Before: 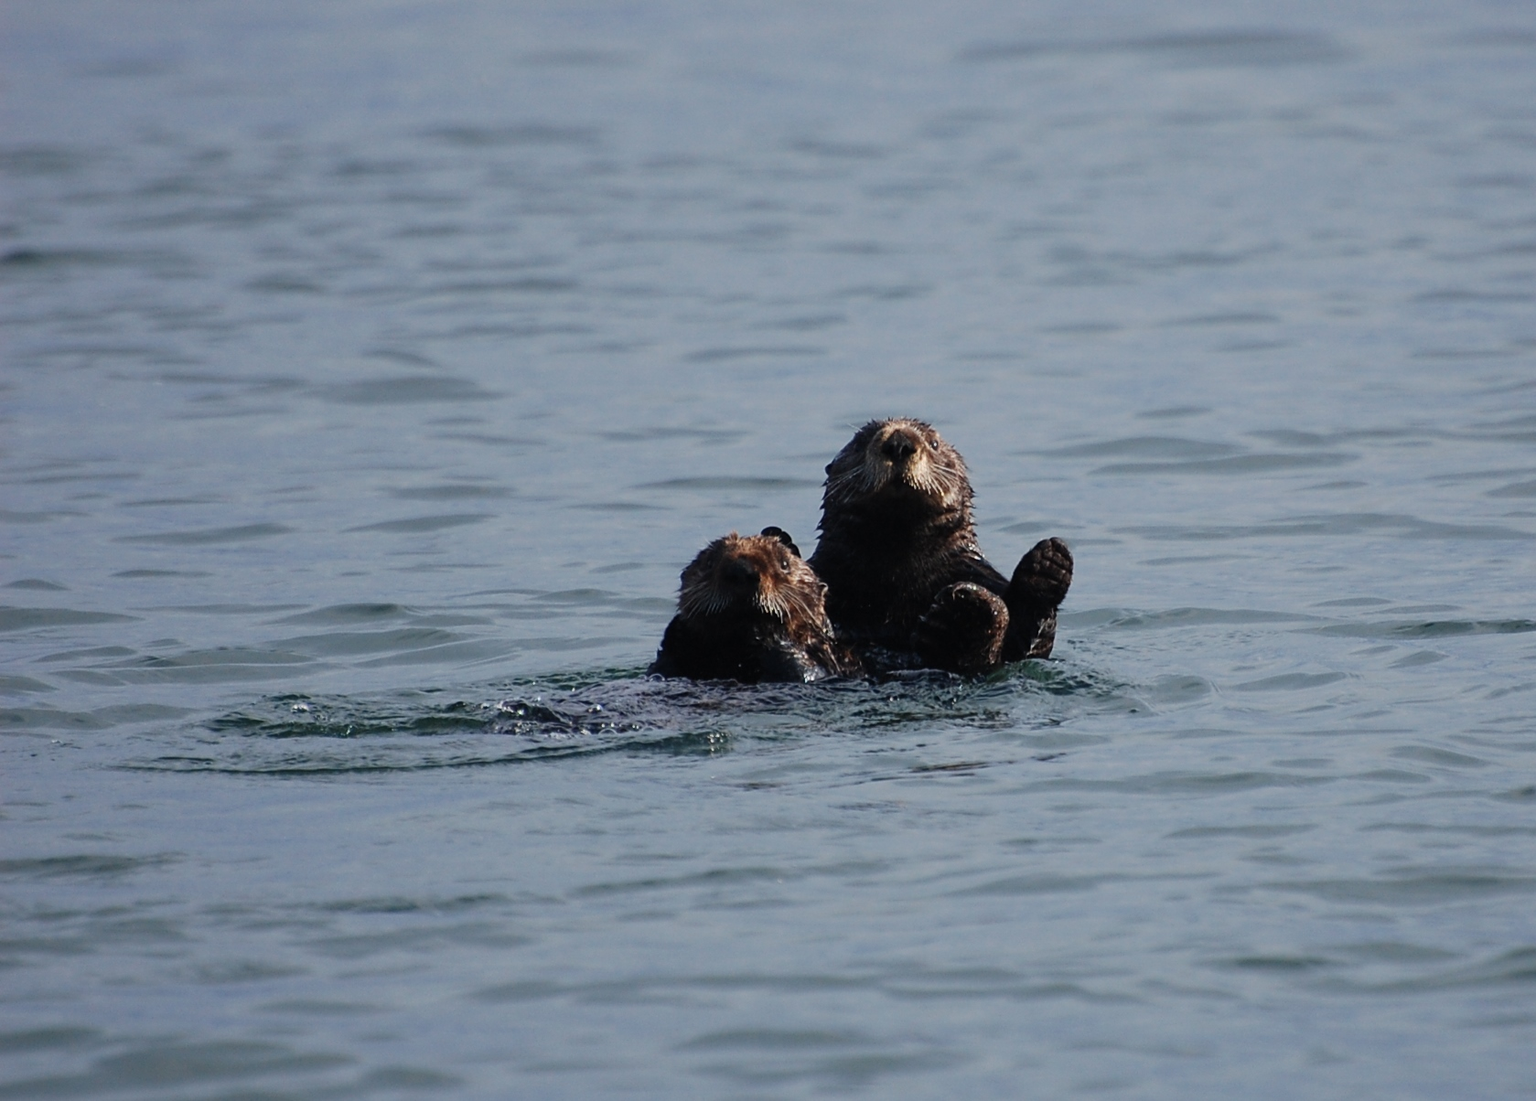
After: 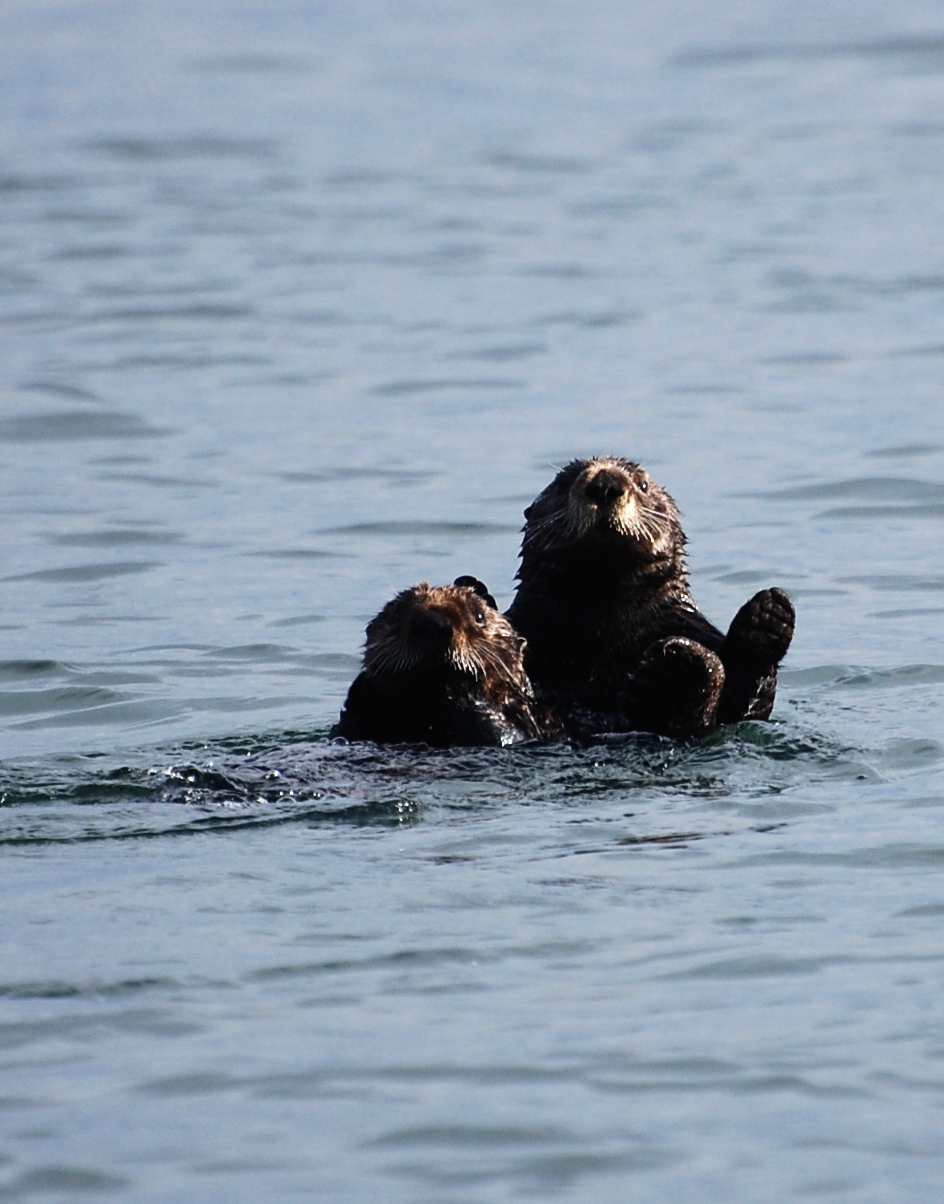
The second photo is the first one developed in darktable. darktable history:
tone equalizer: -8 EV -0.75 EV, -7 EV -0.7 EV, -6 EV -0.6 EV, -5 EV -0.4 EV, -3 EV 0.4 EV, -2 EV 0.6 EV, -1 EV 0.7 EV, +0 EV 0.75 EV, edges refinement/feathering 500, mask exposure compensation -1.57 EV, preserve details no
crop and rotate: left 22.516%, right 21.234%
